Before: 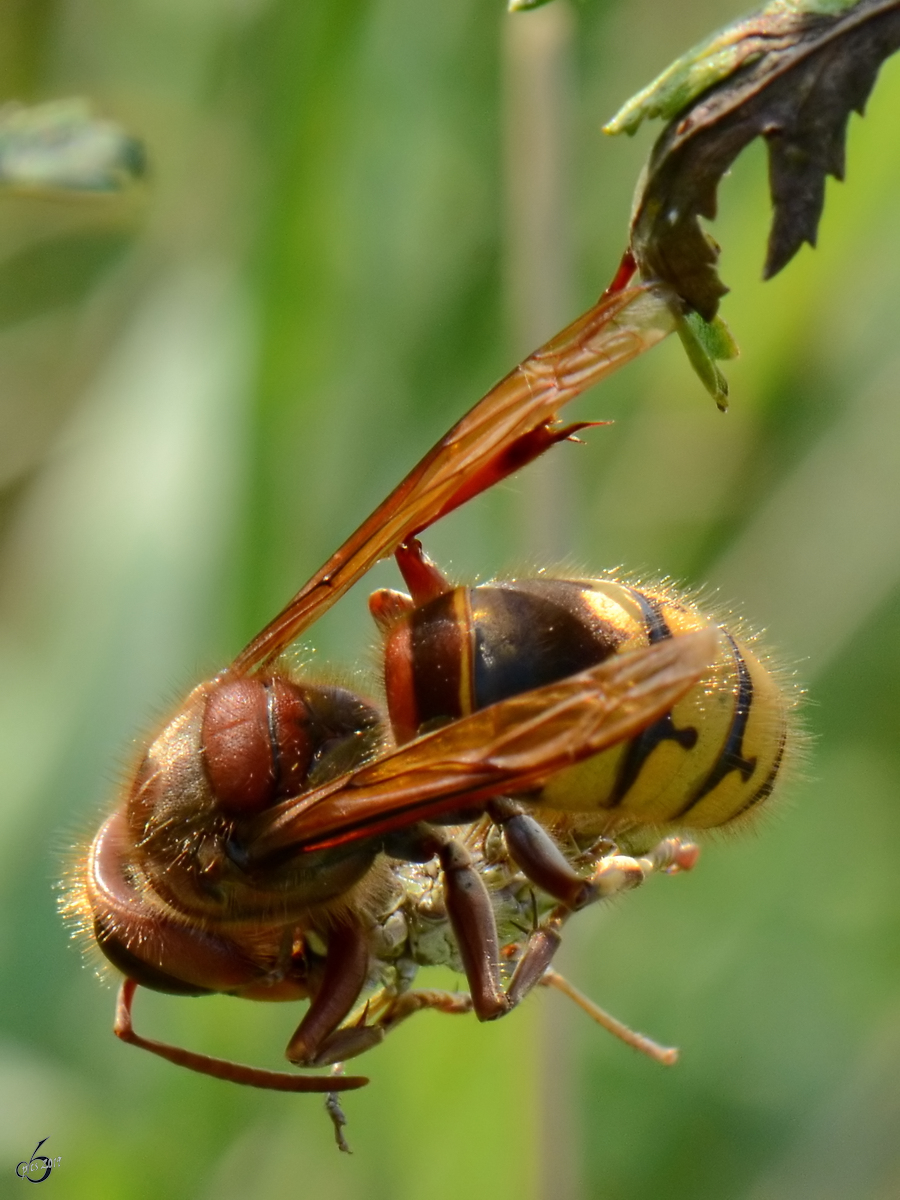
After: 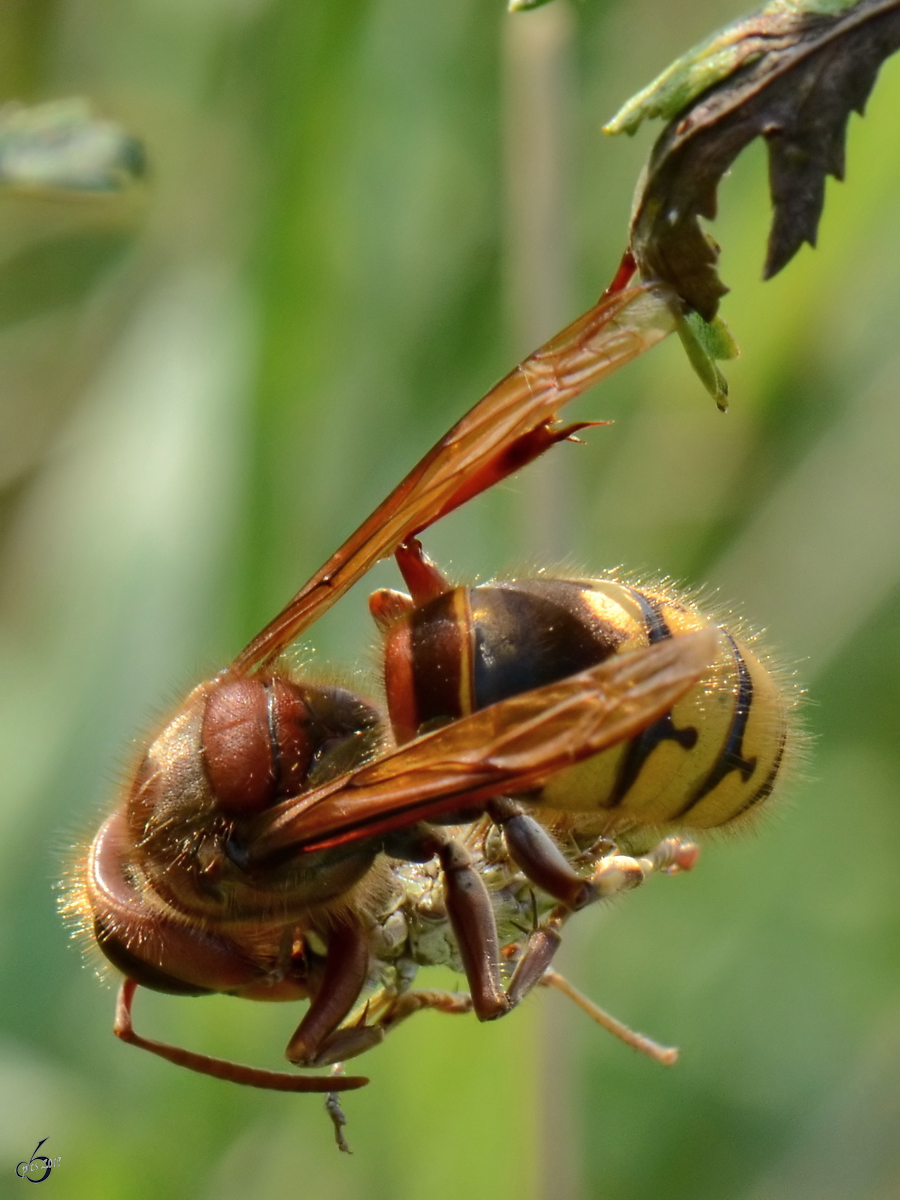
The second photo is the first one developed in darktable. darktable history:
shadows and highlights: low approximation 0.01, soften with gaussian
contrast brightness saturation: saturation -0.057
